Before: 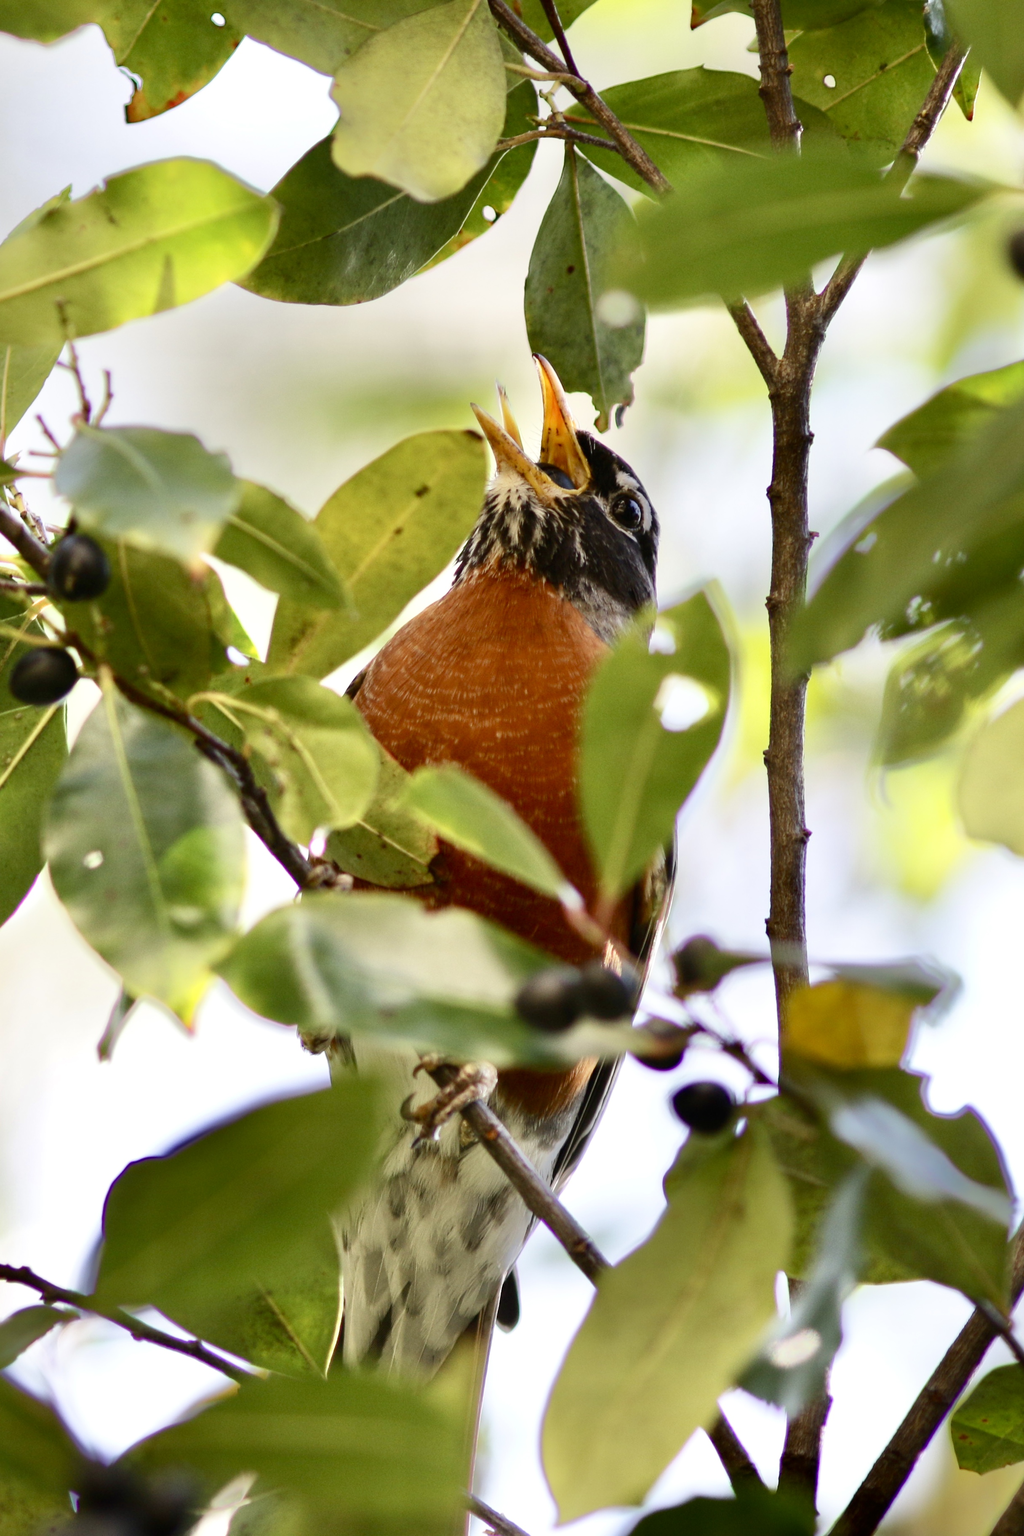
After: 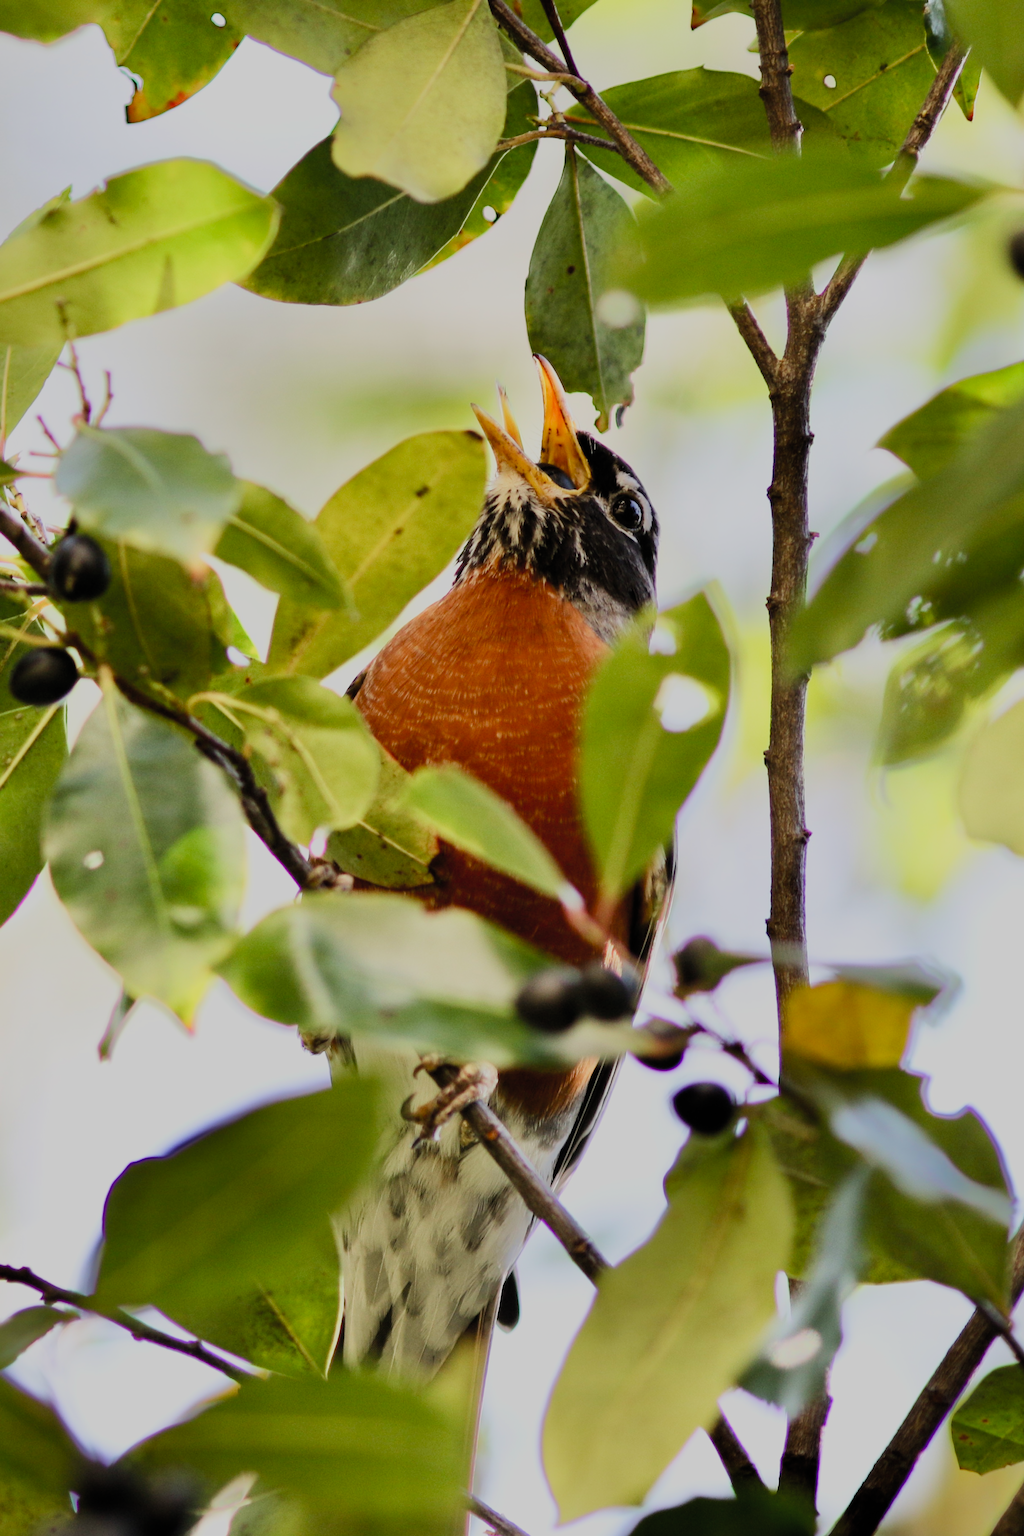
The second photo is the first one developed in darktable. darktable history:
filmic rgb: black relative exposure -7.26 EV, white relative exposure 5.1 EV, hardness 3.2, preserve chrominance RGB euclidean norm, color science v5 (2021), contrast in shadows safe, contrast in highlights safe
